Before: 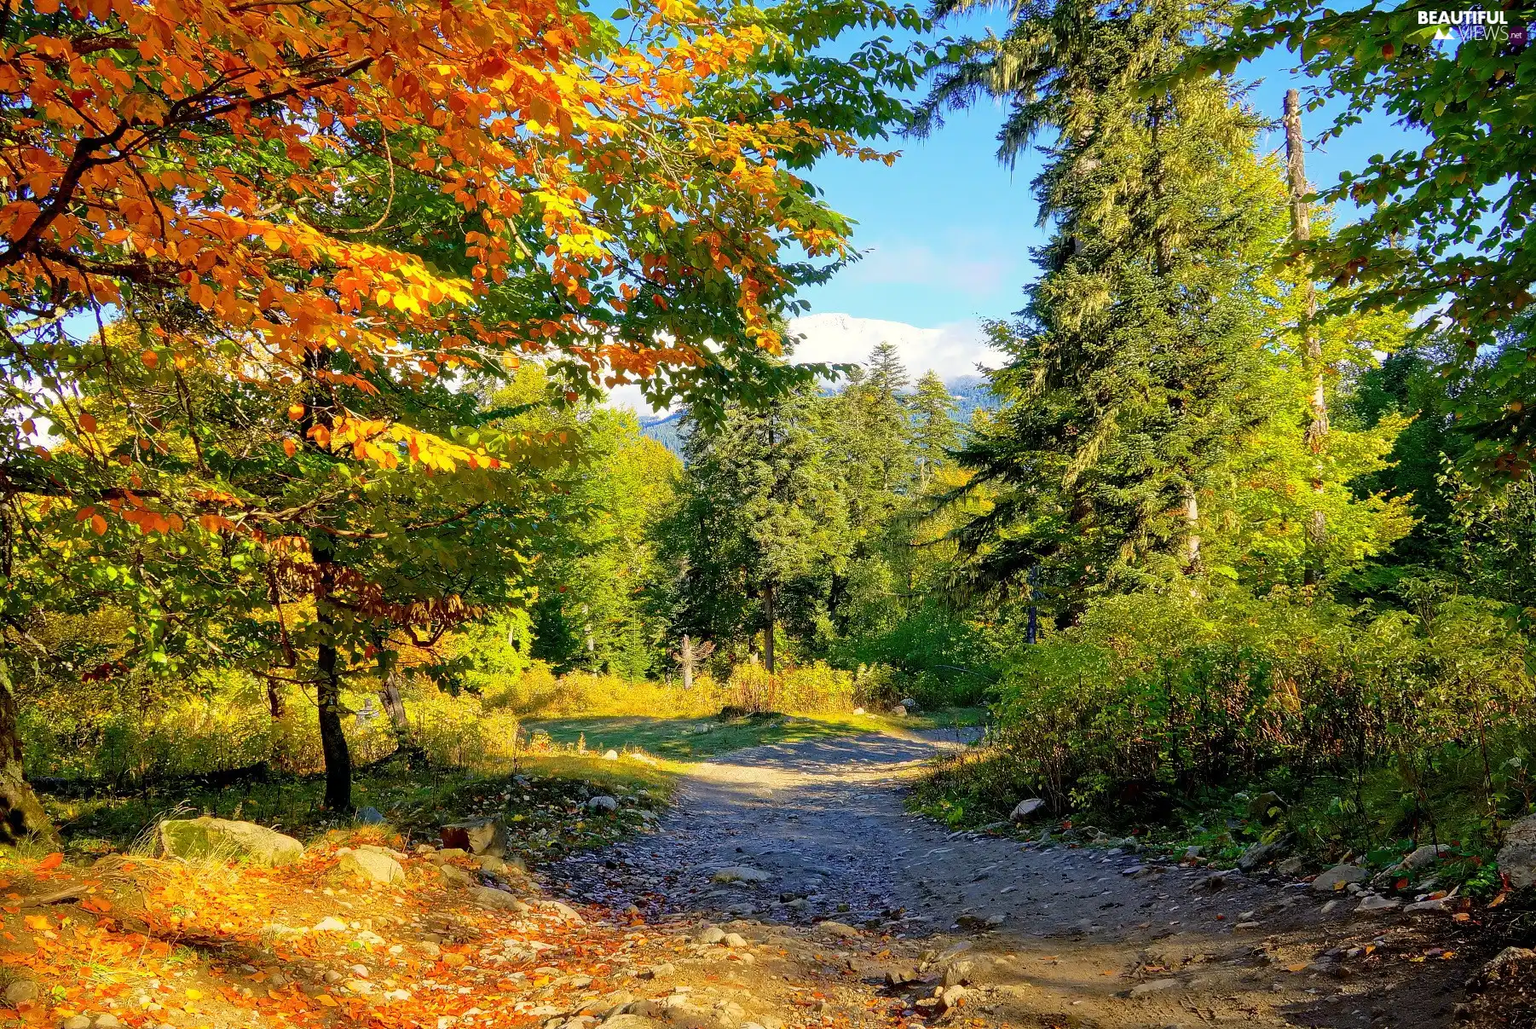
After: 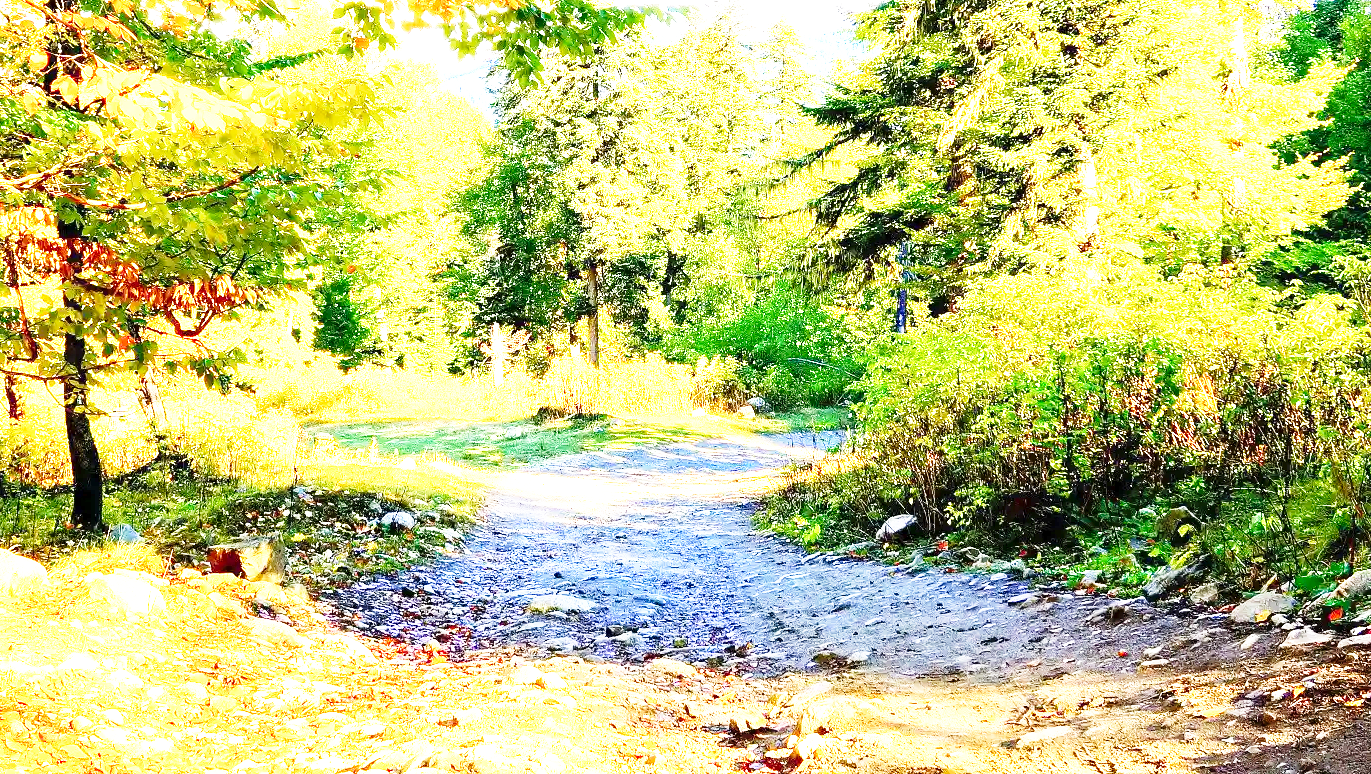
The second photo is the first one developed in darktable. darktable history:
base curve: curves: ch0 [(0, 0) (0.026, 0.03) (0.109, 0.232) (0.351, 0.748) (0.669, 0.968) (1, 1)], preserve colors none
exposure: exposure 2.02 EV, compensate highlight preservation false
crop and rotate: left 17.179%, top 34.966%, right 6.722%, bottom 0.848%
